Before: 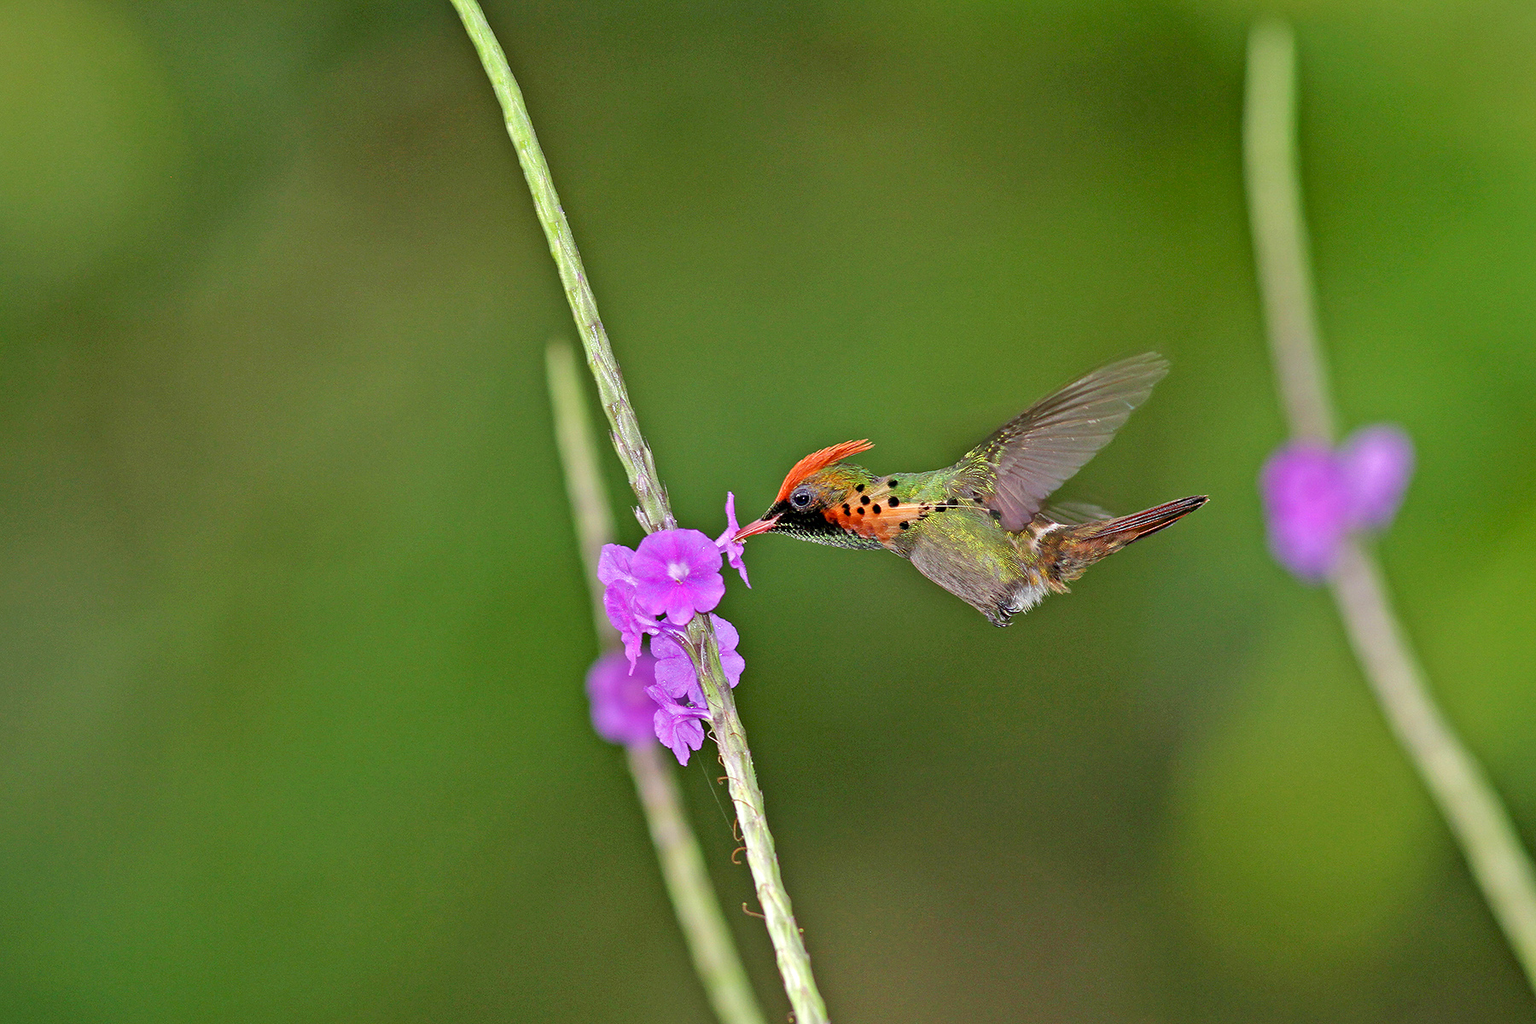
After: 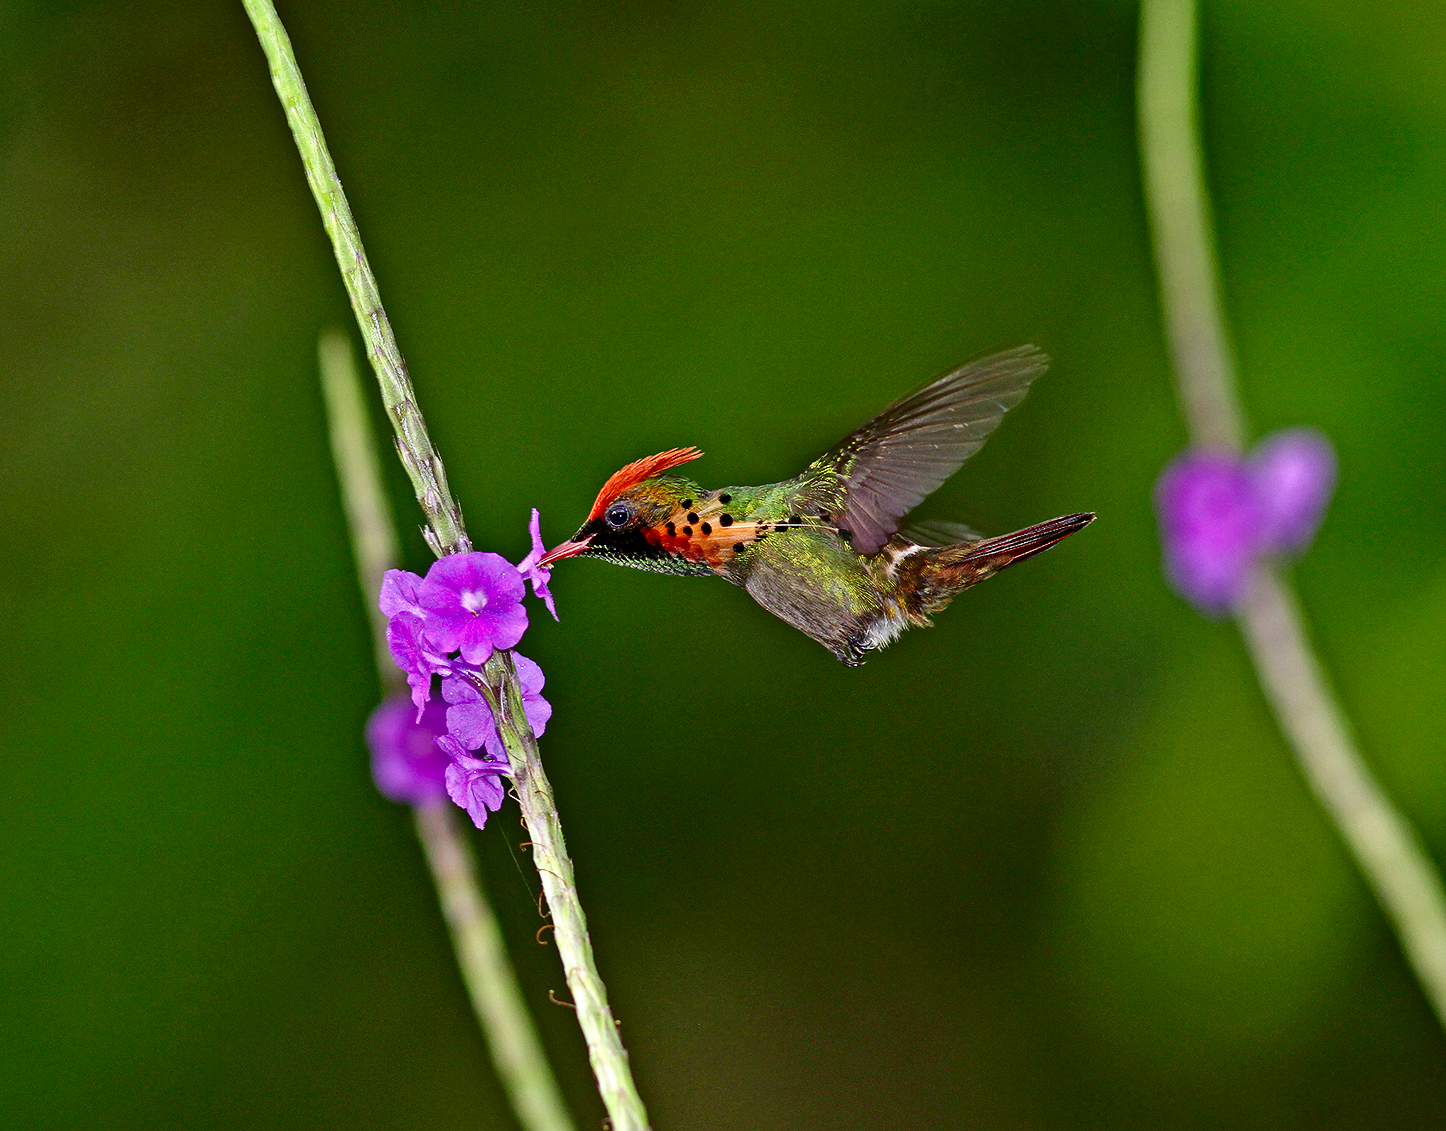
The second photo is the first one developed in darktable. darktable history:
contrast brightness saturation: contrast 0.195, brightness -0.243, saturation 0.112
crop and rotate: left 17.859%, top 5.733%, right 1.779%
